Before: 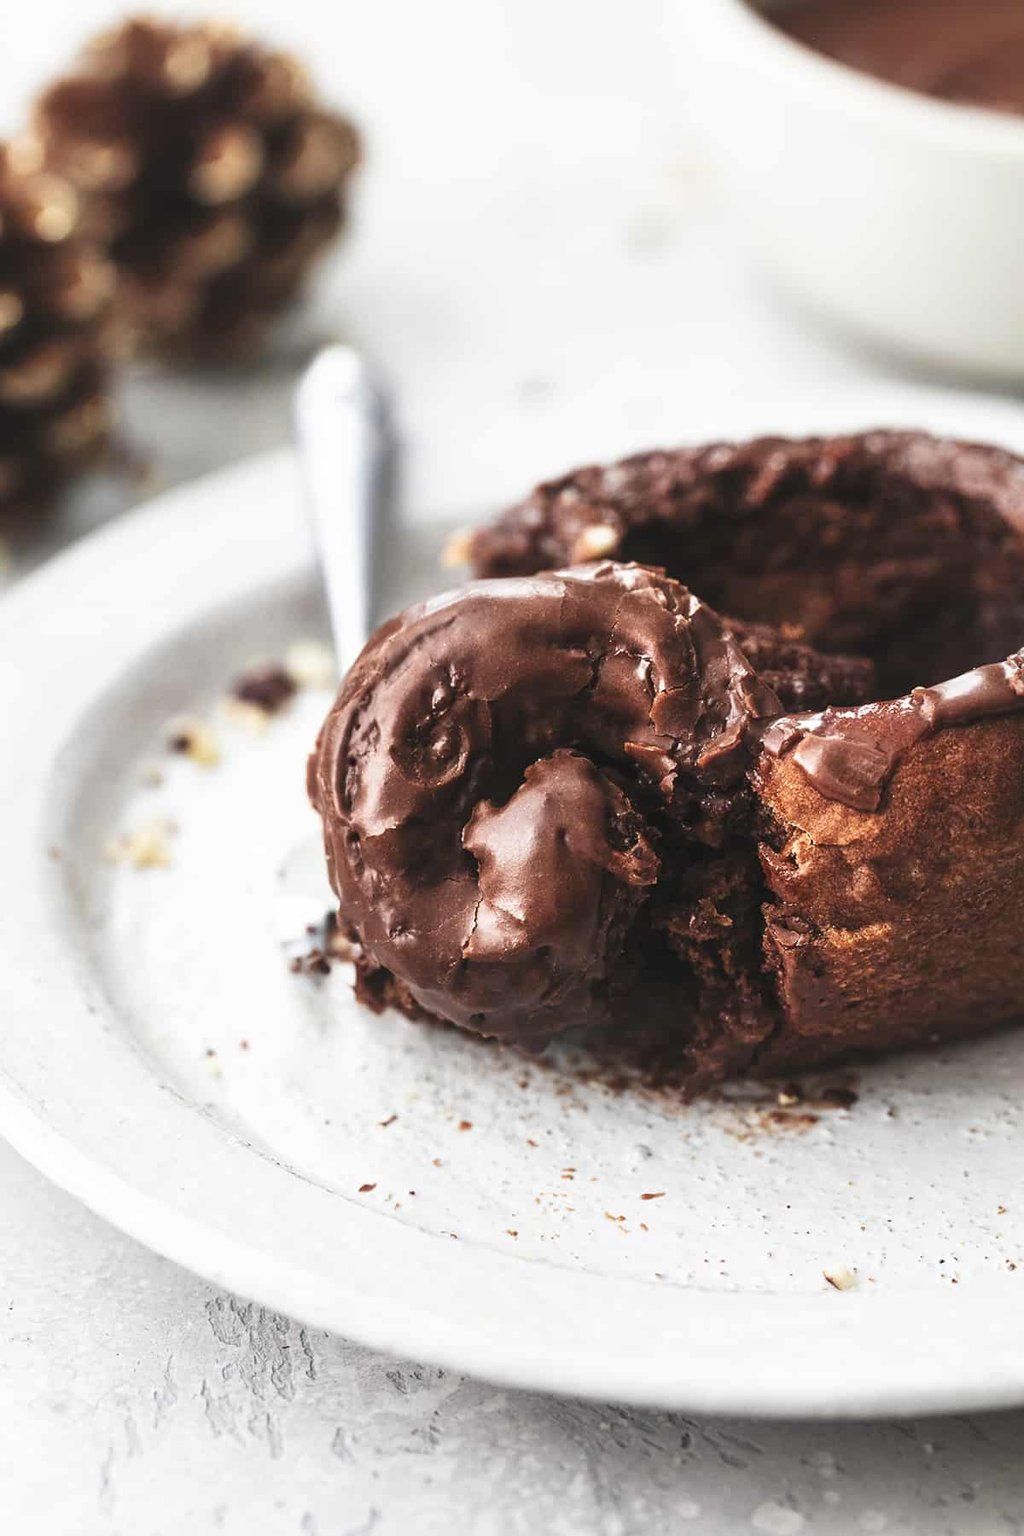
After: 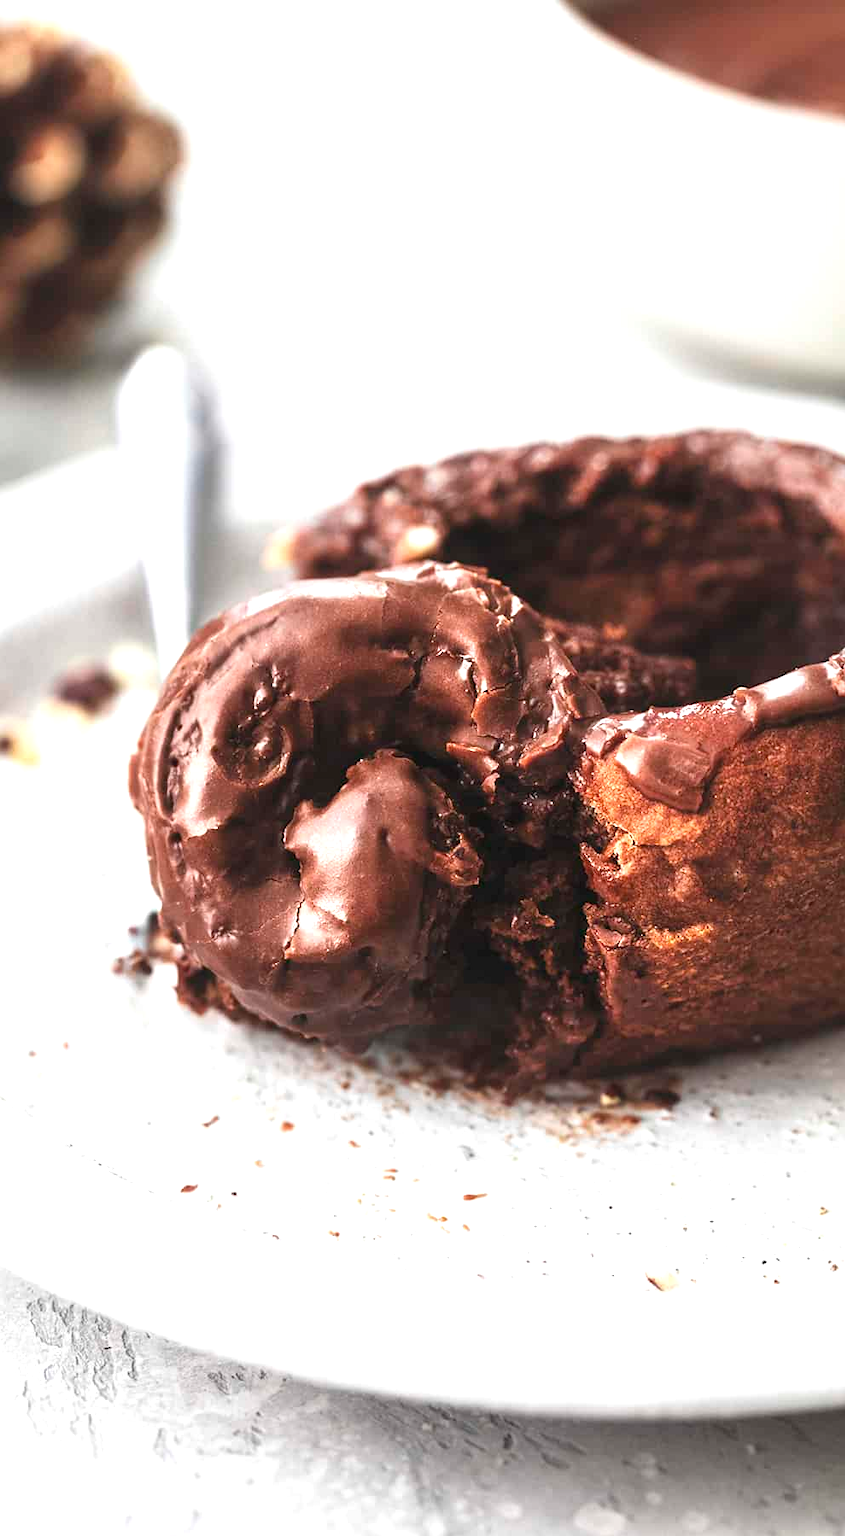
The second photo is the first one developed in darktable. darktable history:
exposure: black level correction 0, exposure 0.499 EV, compensate exposure bias true, compensate highlight preservation false
crop: left 17.451%, bottom 0.043%
